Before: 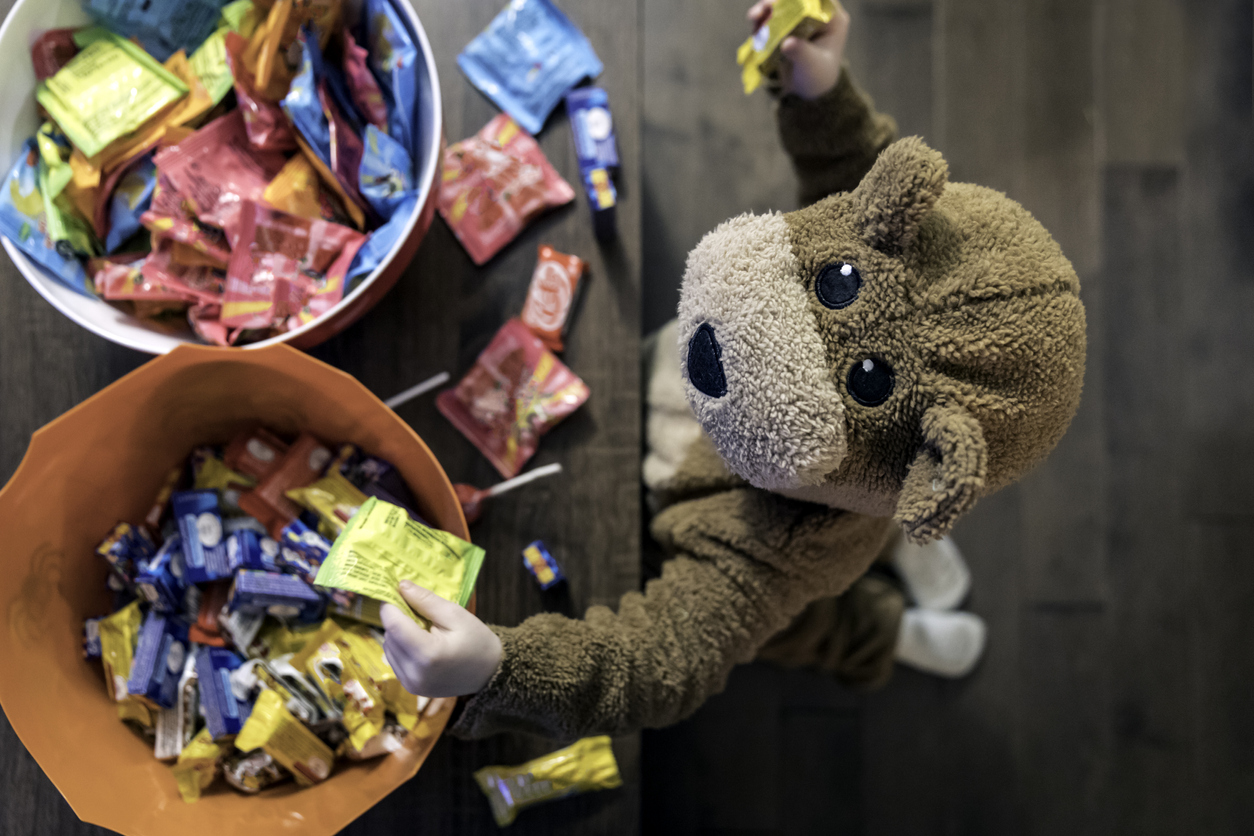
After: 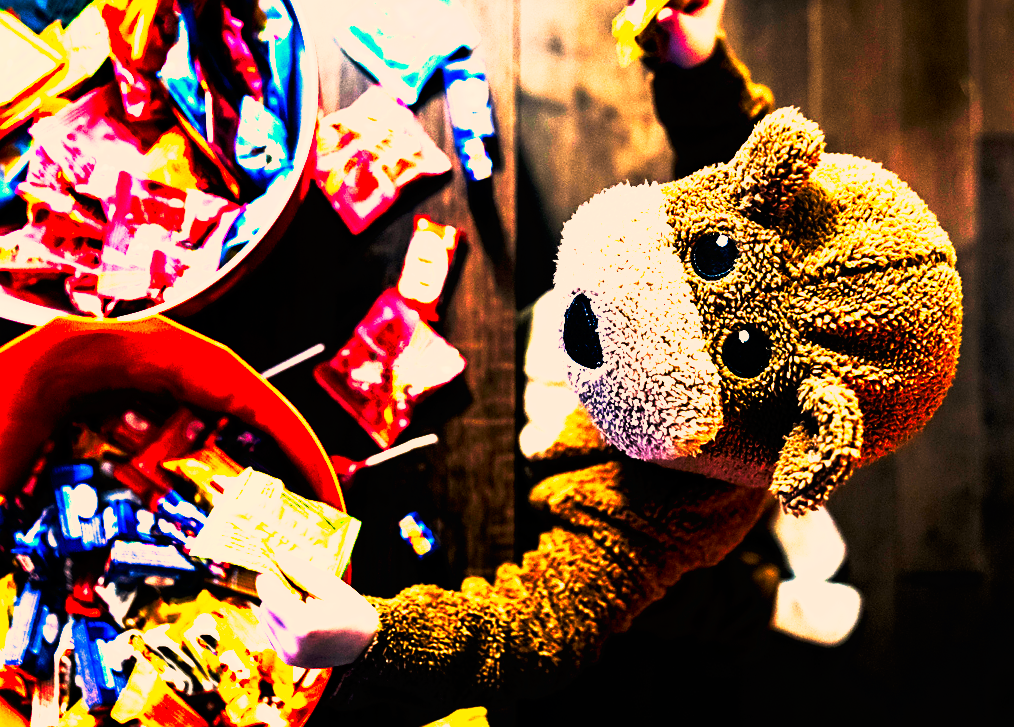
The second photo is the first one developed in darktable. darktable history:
contrast brightness saturation: saturation -0.04
crop: left 9.929%, top 3.475%, right 9.188%, bottom 9.529%
tone equalizer: on, module defaults
color correction: highlights a* 17.88, highlights b* 18.79
sharpen: on, module defaults
tone curve: curves: ch0 [(0, 0) (0.003, 0.001) (0.011, 0.003) (0.025, 0.003) (0.044, 0.003) (0.069, 0.003) (0.1, 0.006) (0.136, 0.007) (0.177, 0.009) (0.224, 0.007) (0.277, 0.026) (0.335, 0.126) (0.399, 0.254) (0.468, 0.493) (0.543, 0.892) (0.623, 0.984) (0.709, 0.979) (0.801, 0.979) (0.898, 0.982) (1, 1)], preserve colors none
